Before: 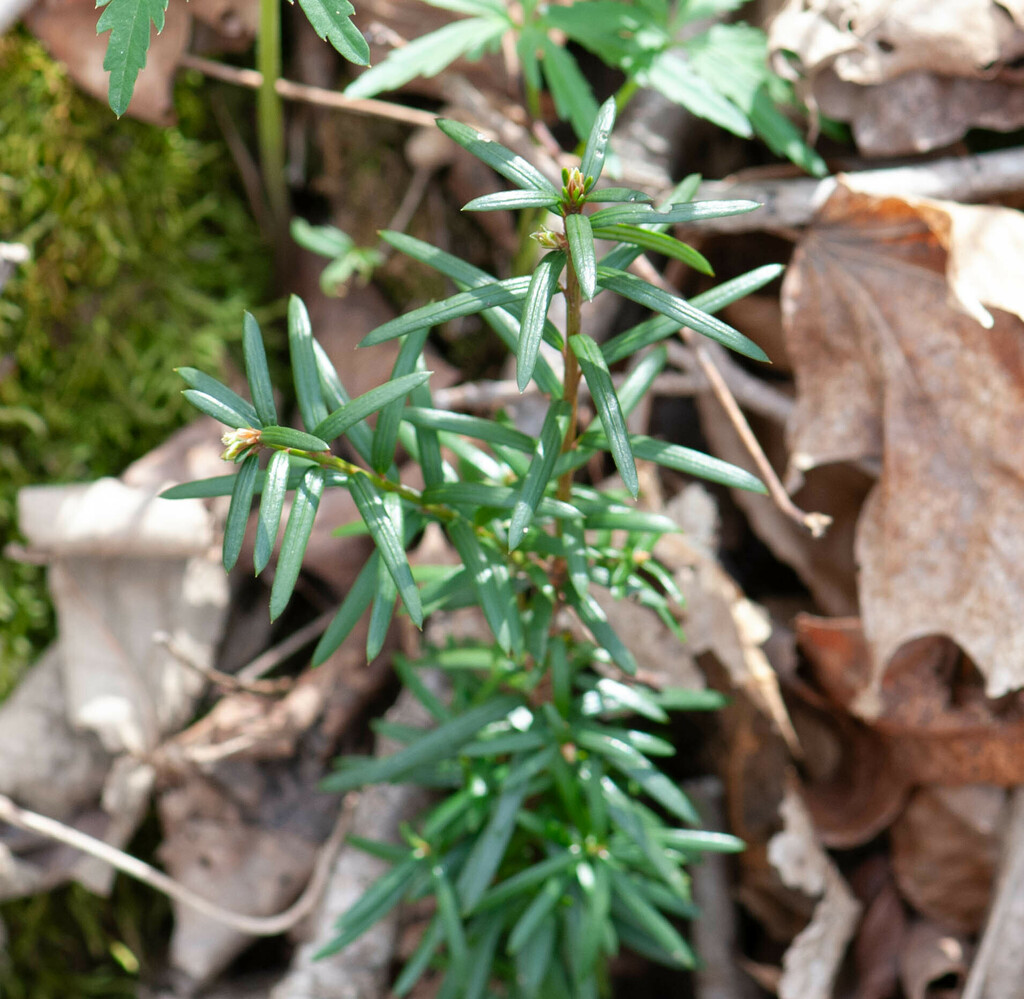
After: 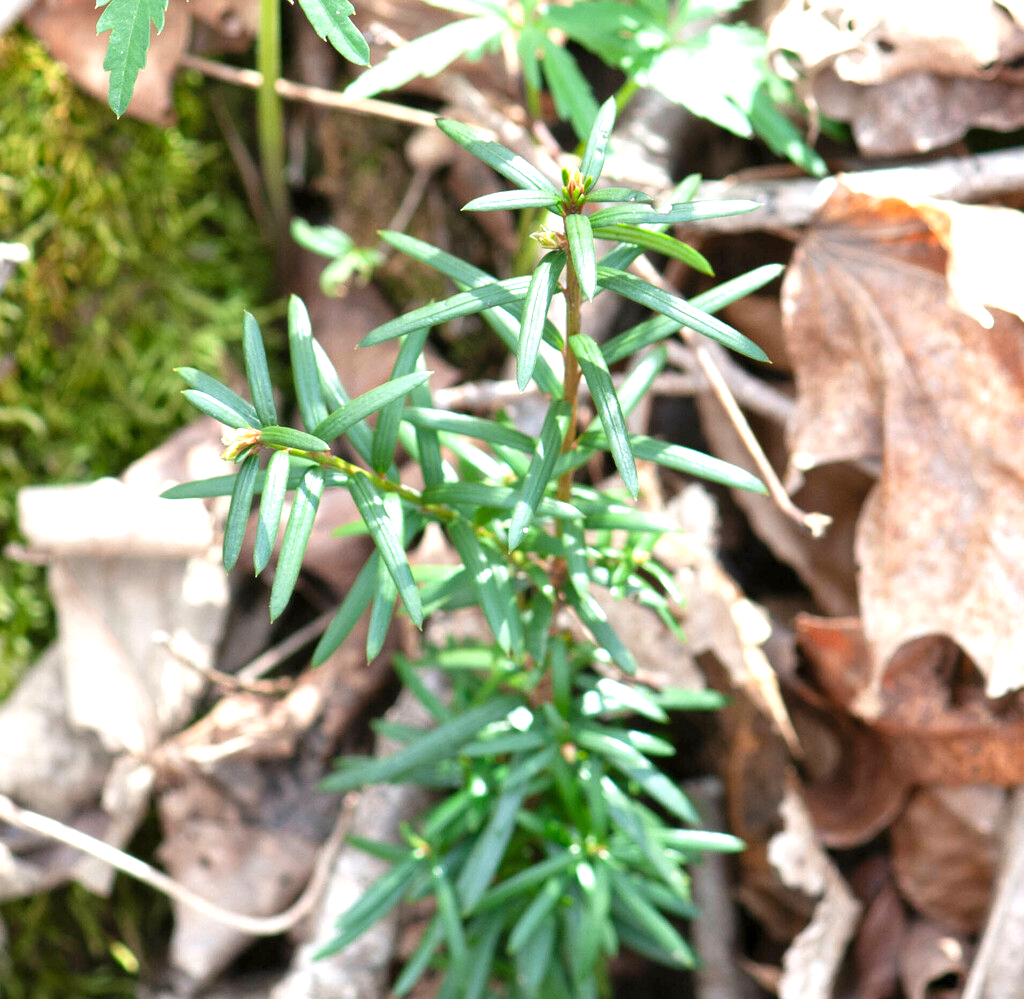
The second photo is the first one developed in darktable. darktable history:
exposure: black level correction 0, exposure 0.889 EV, compensate highlight preservation false
